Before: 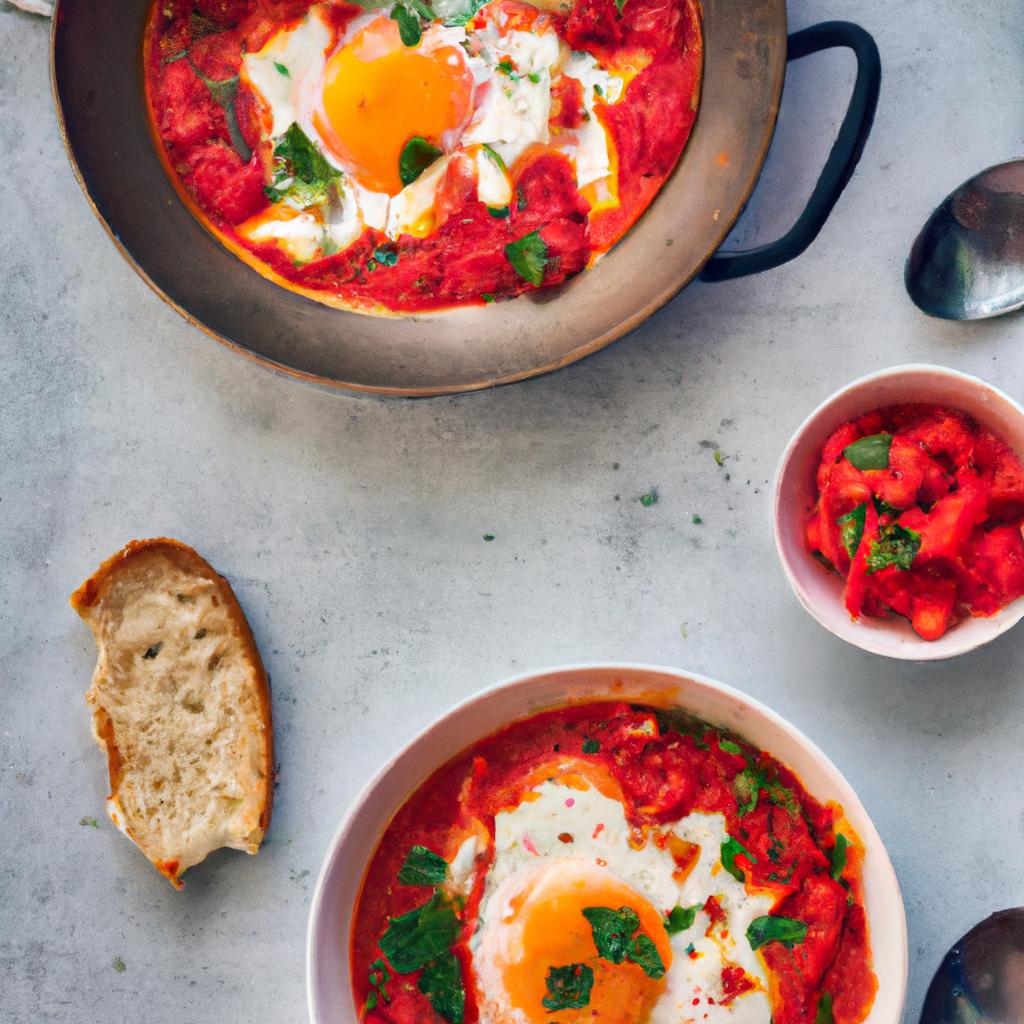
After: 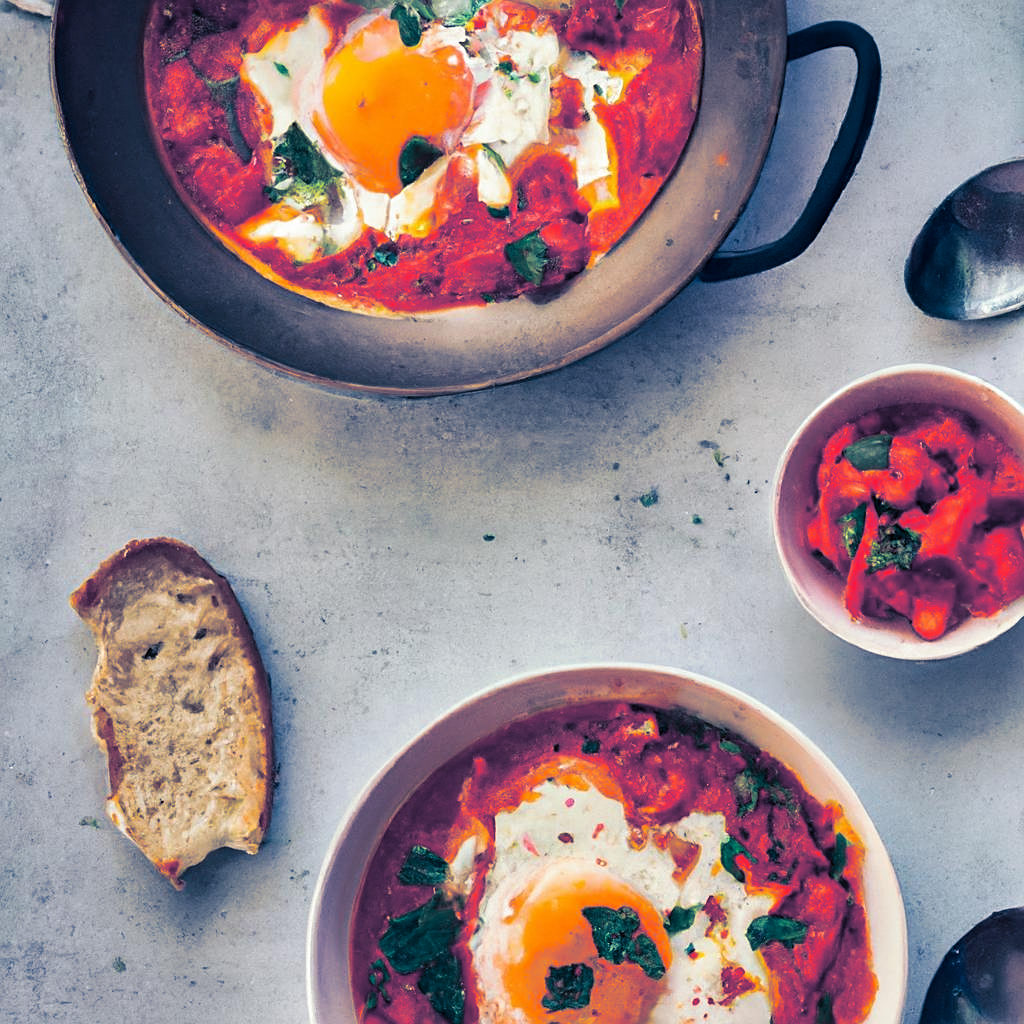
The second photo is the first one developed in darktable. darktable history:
sharpen: on, module defaults
split-toning: shadows › hue 226.8°, shadows › saturation 0.84
